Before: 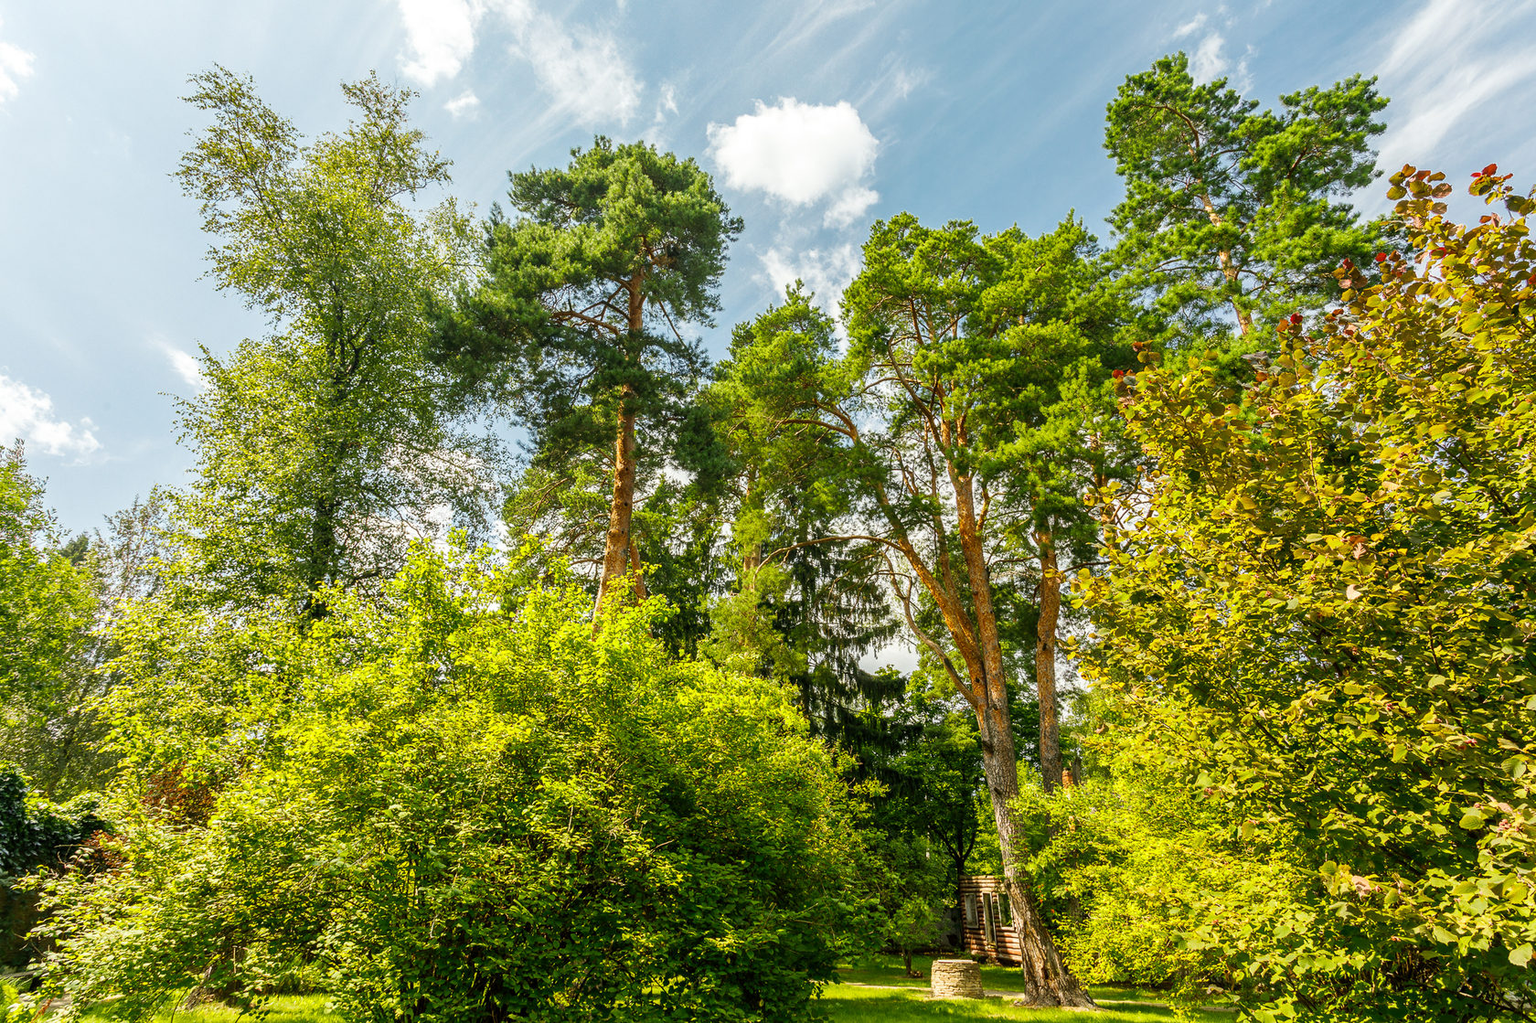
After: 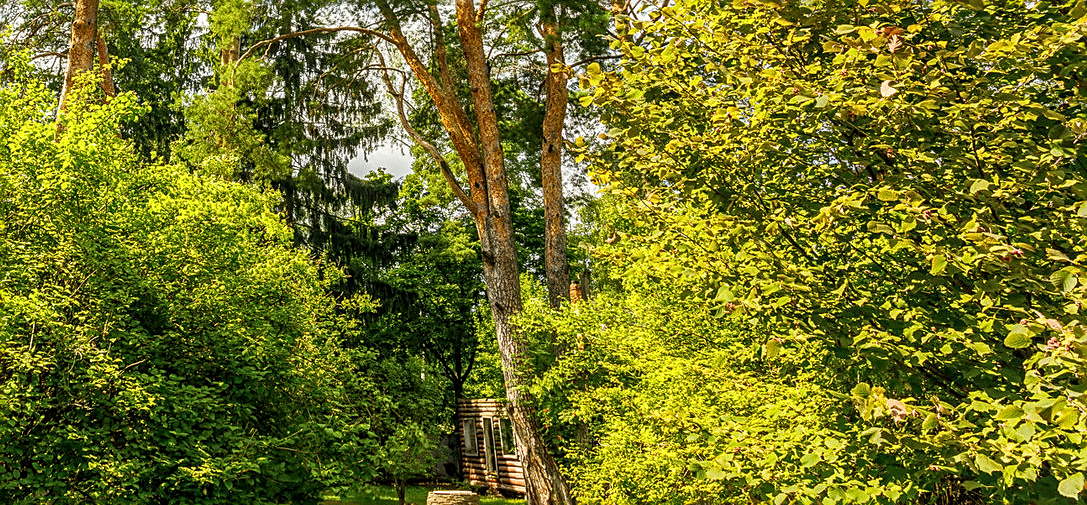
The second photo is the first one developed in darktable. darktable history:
crop and rotate: left 35.281%, top 49.978%, bottom 4.869%
local contrast: on, module defaults
sharpen: on, module defaults
levels: white 99.97%
